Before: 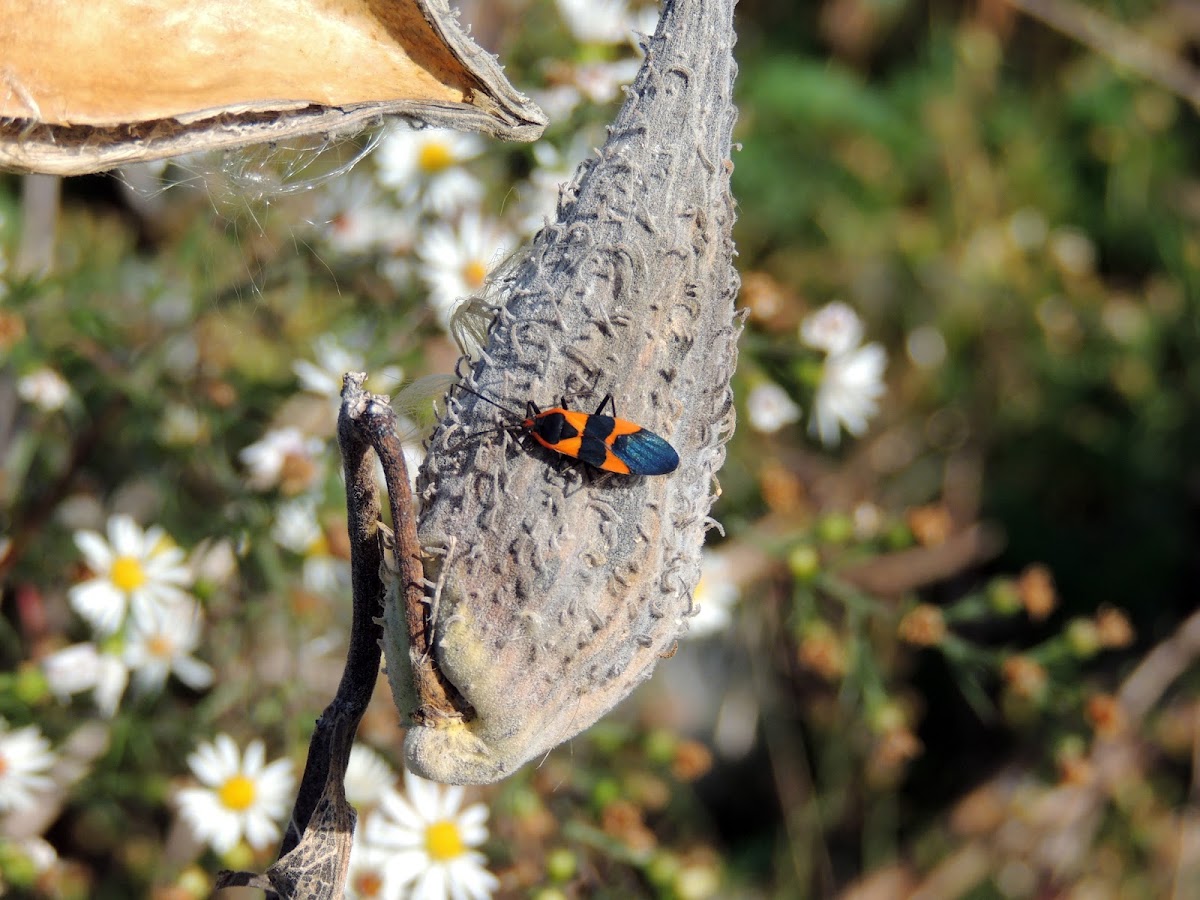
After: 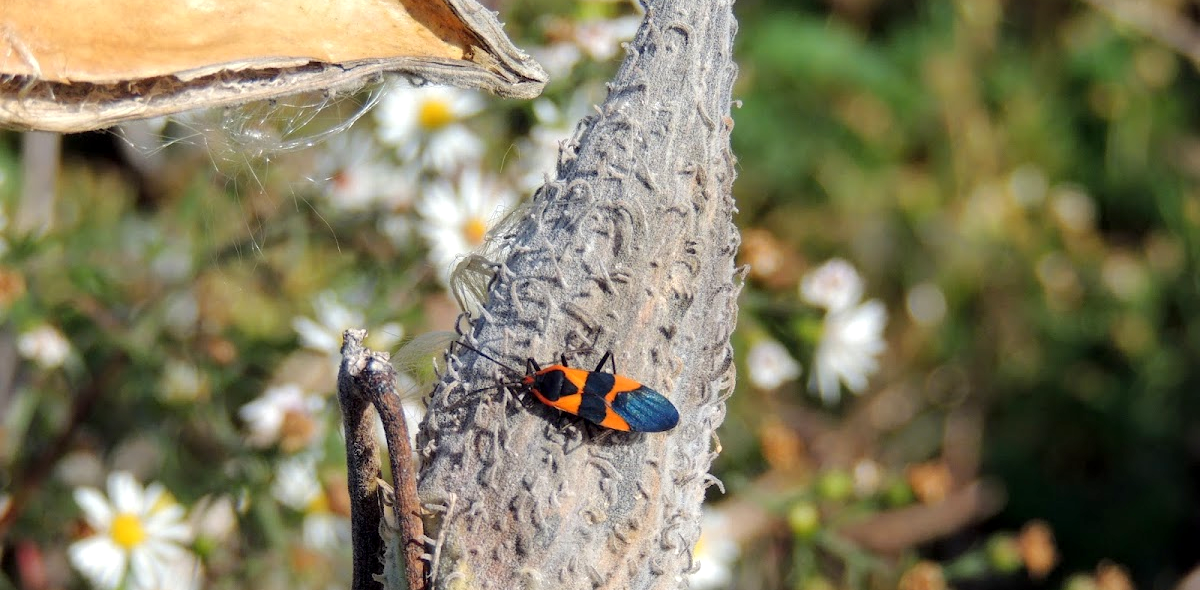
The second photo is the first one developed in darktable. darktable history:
local contrast: highlights 100%, shadows 100%, detail 120%, midtone range 0.2
crop and rotate: top 4.848%, bottom 29.503%
levels: levels [0, 0.478, 1]
